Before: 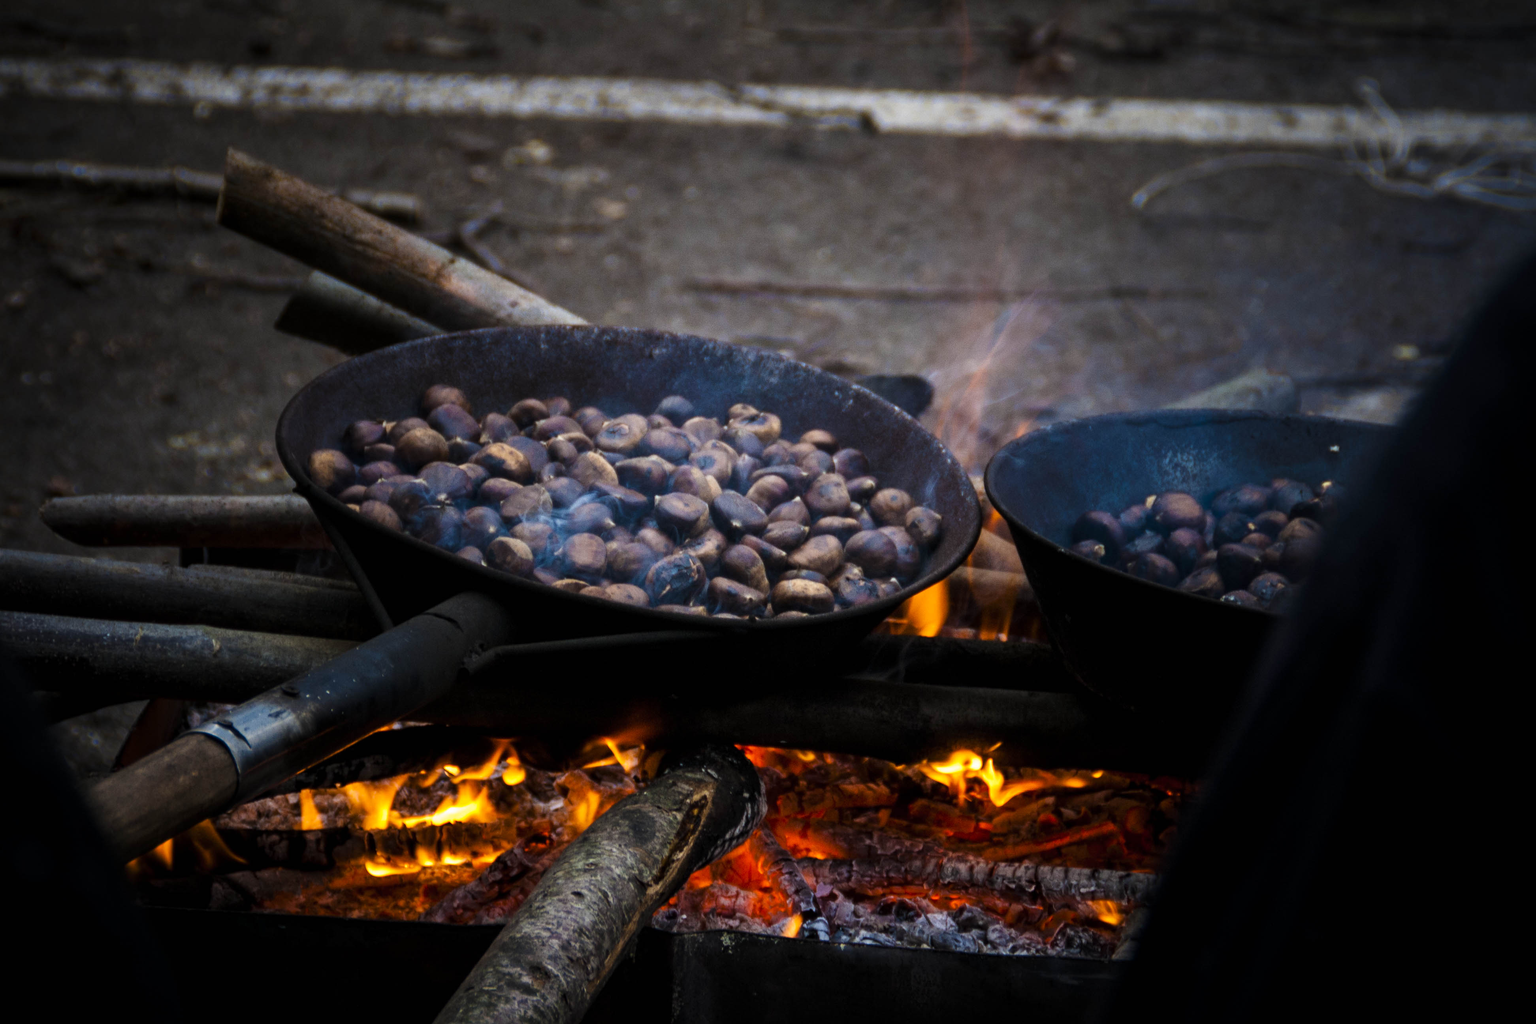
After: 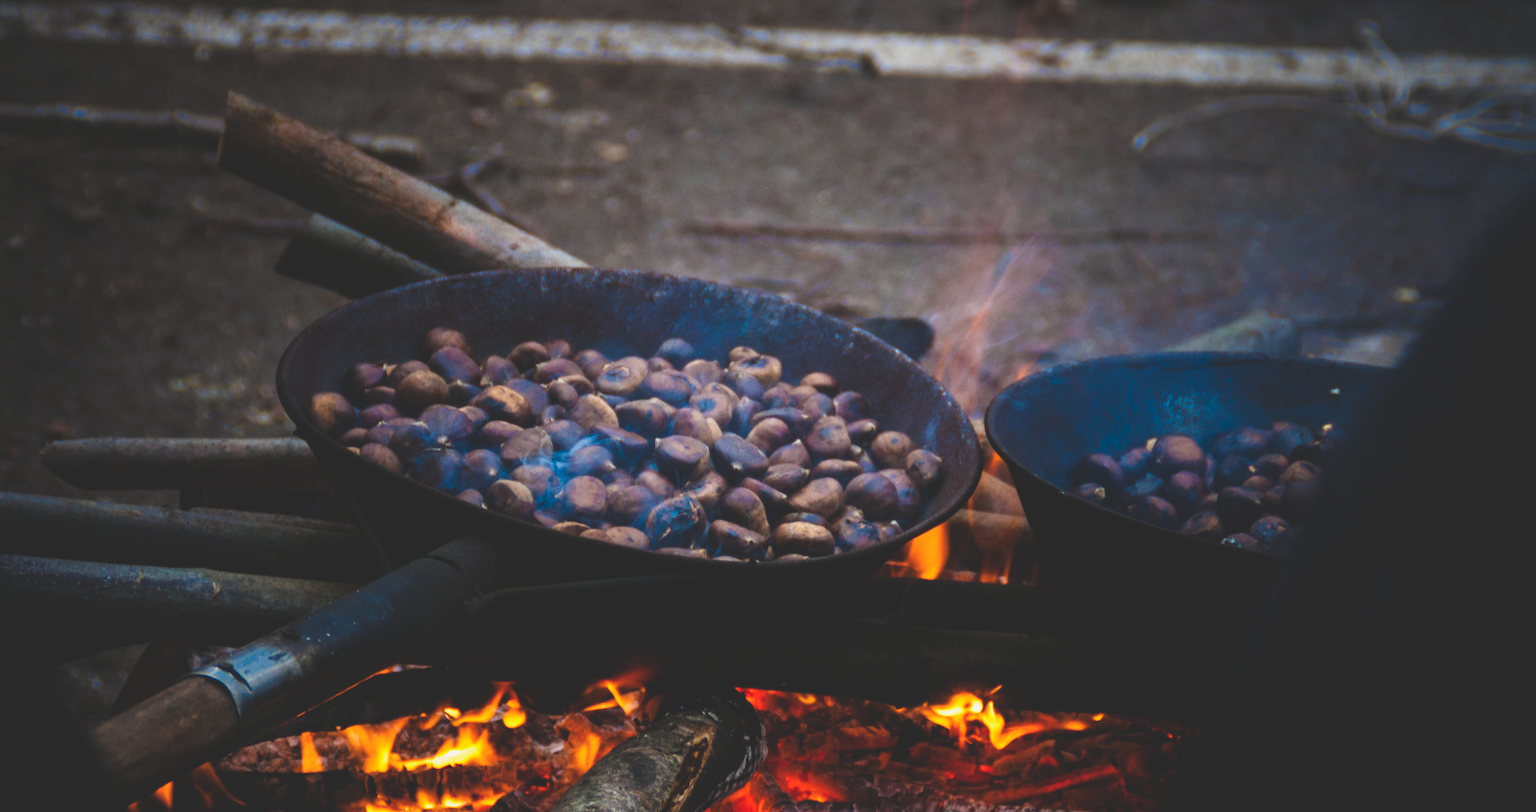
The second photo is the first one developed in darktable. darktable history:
crop and rotate: top 5.667%, bottom 14.937%
color zones: curves: ch1 [(0.25, 0.5) (0.747, 0.71)]
exposure: black level correction -0.025, exposure -0.117 EV, compensate highlight preservation false
